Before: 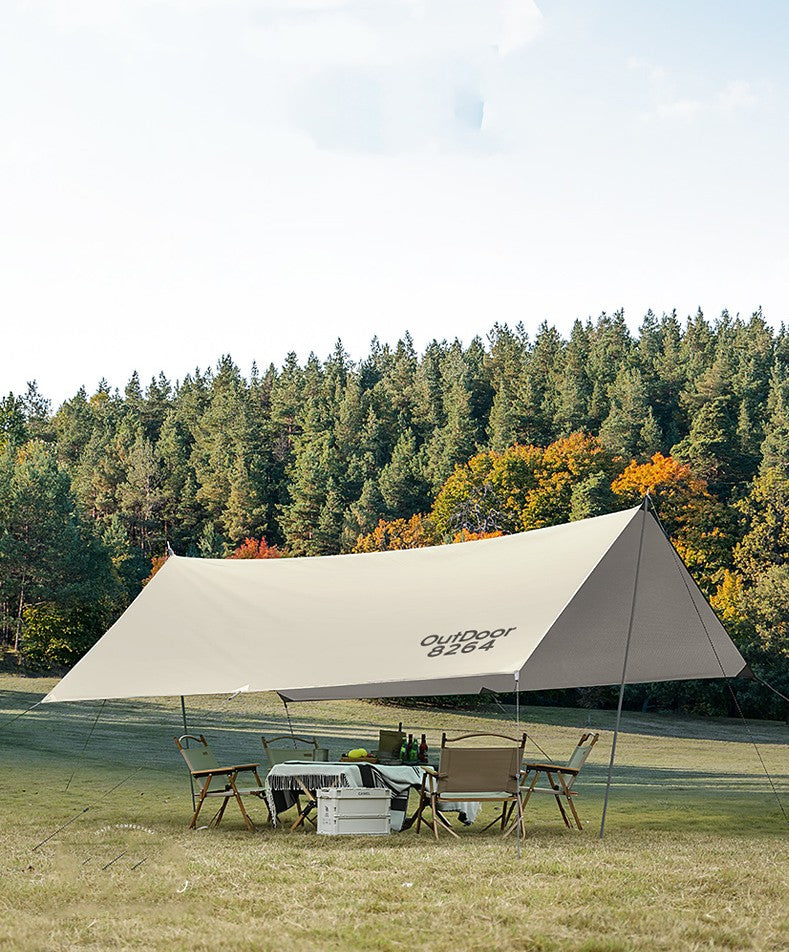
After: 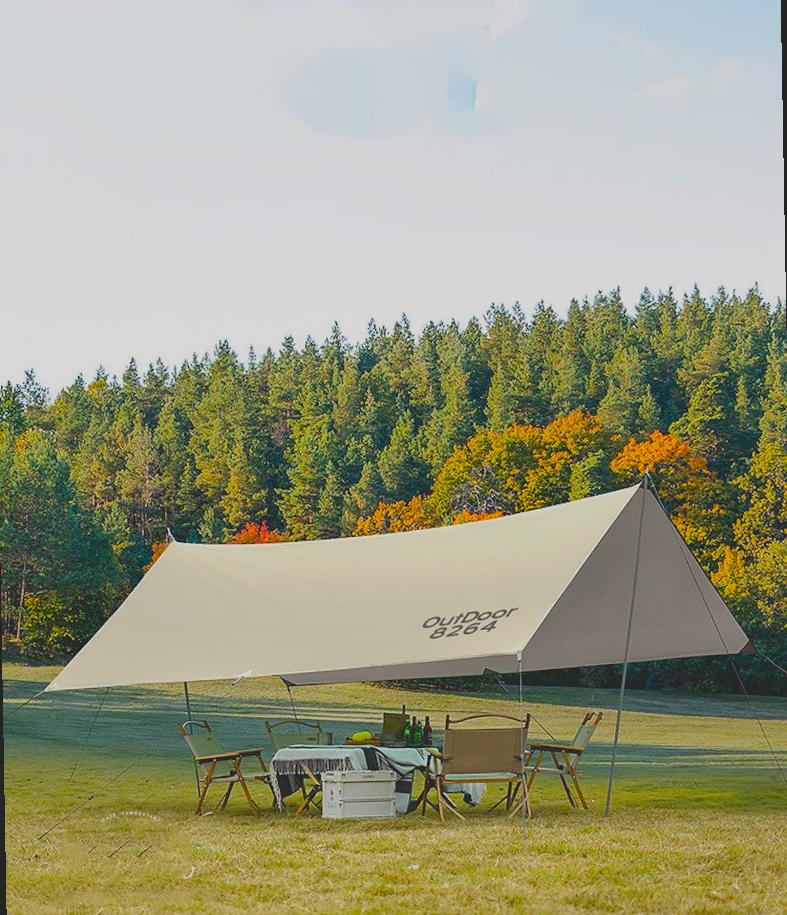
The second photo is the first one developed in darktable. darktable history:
crop: bottom 0.071%
contrast brightness saturation: contrast -0.28
rotate and perspective: rotation -1°, crop left 0.011, crop right 0.989, crop top 0.025, crop bottom 0.975
color balance rgb: linear chroma grading › global chroma 15%, perceptual saturation grading › global saturation 30%
